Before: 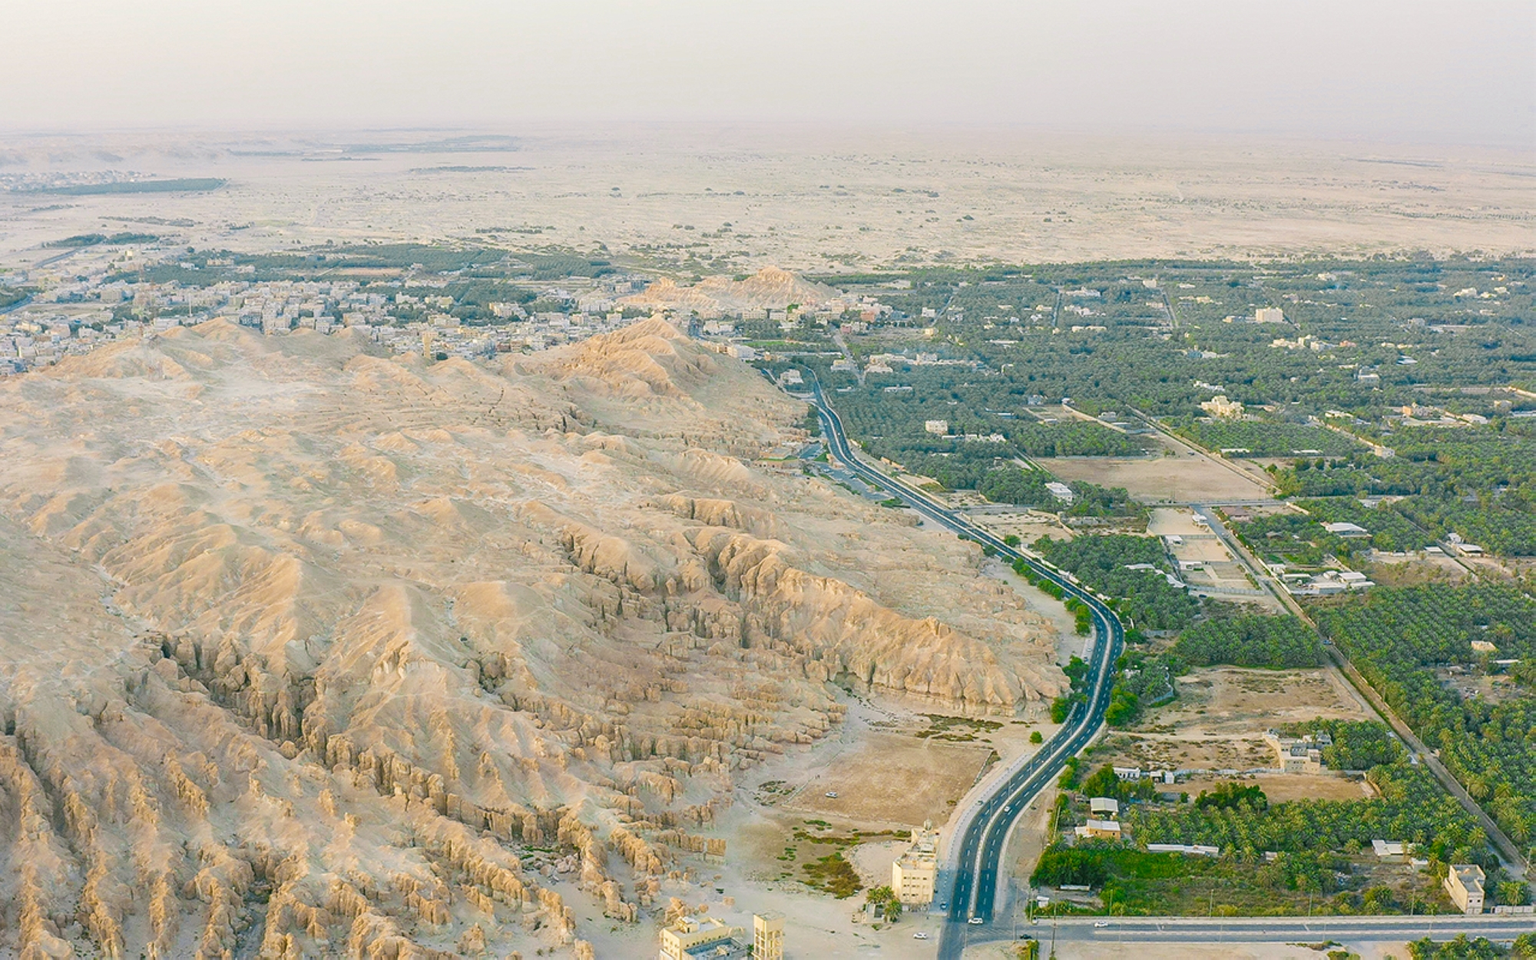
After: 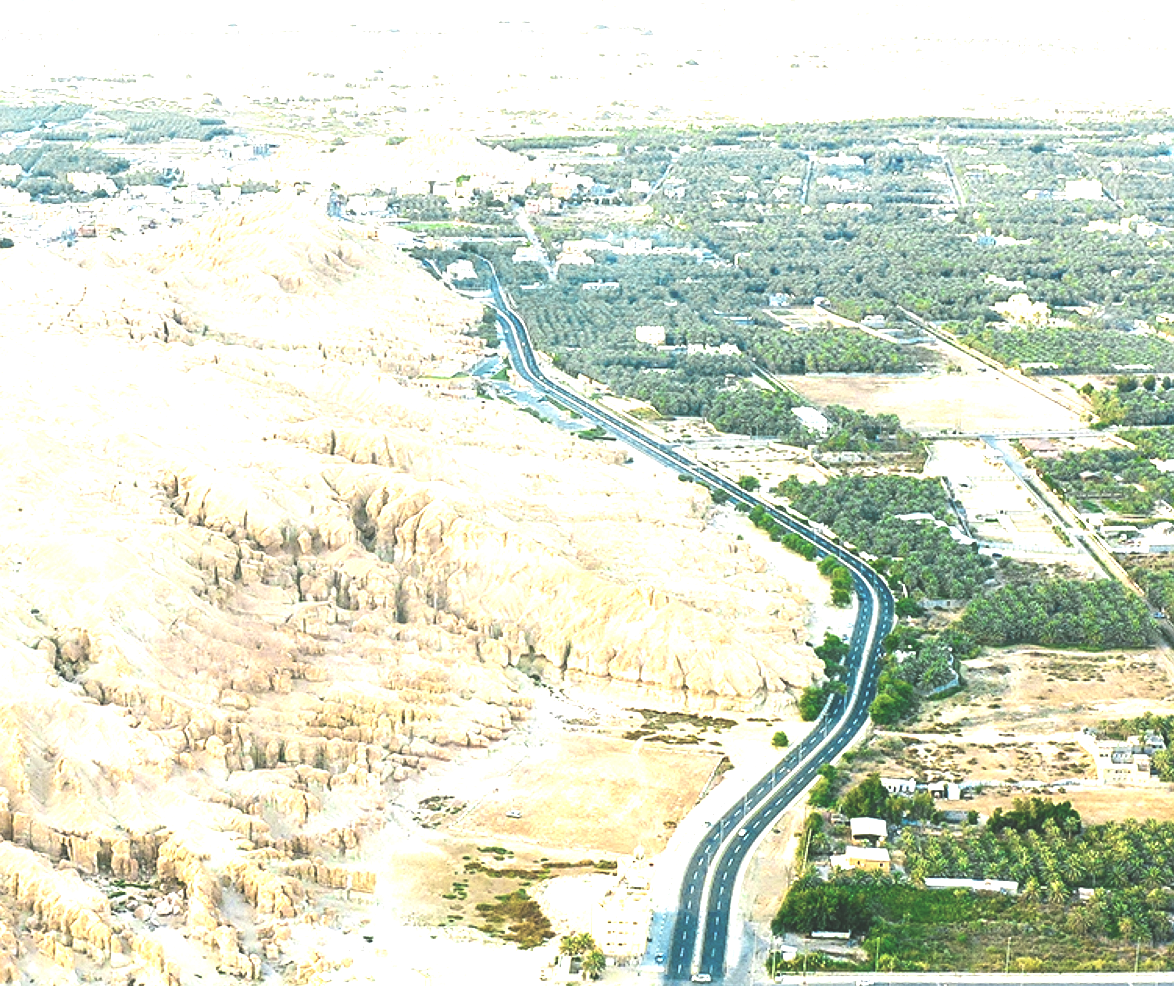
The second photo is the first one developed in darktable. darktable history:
contrast brightness saturation: contrast 0.103, brightness -0.269, saturation 0.149
crop and rotate: left 28.494%, top 17.686%, right 12.787%, bottom 3.362%
exposure: black level correction -0.07, exposure 0.501 EV, compensate highlight preservation false
tone equalizer: -8 EV -1.1 EV, -7 EV -1.05 EV, -6 EV -0.845 EV, -5 EV -0.593 EV, -3 EV 0.594 EV, -2 EV 0.868 EV, -1 EV 1.01 EV, +0 EV 1.08 EV, edges refinement/feathering 500, mask exposure compensation -1.57 EV, preserve details no
